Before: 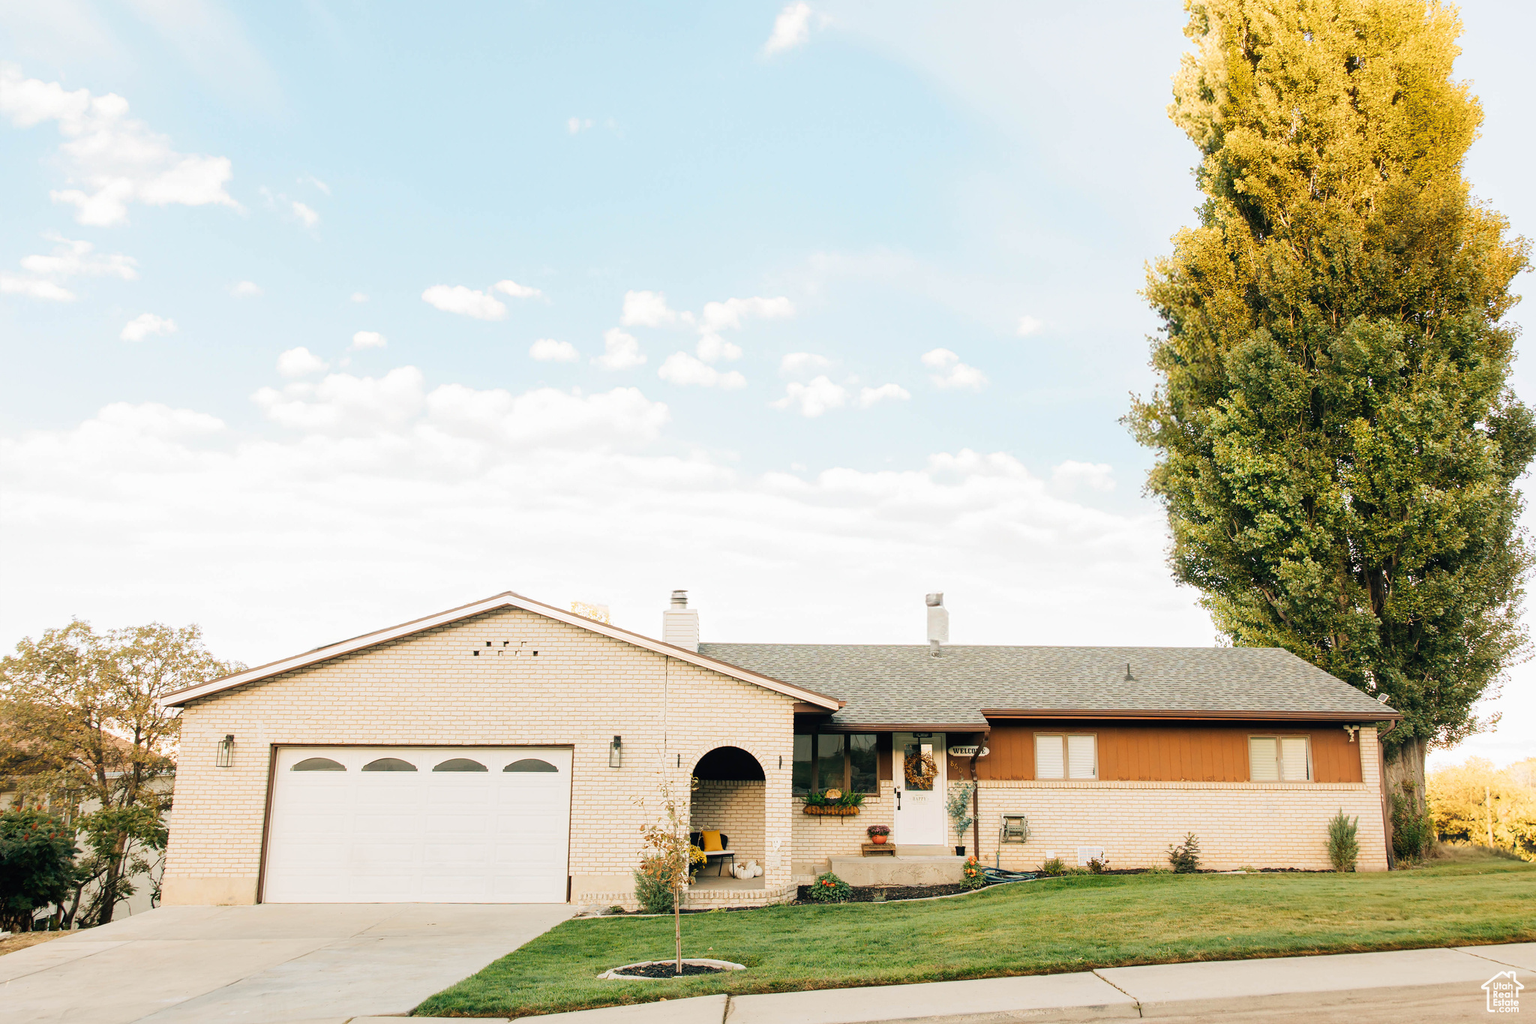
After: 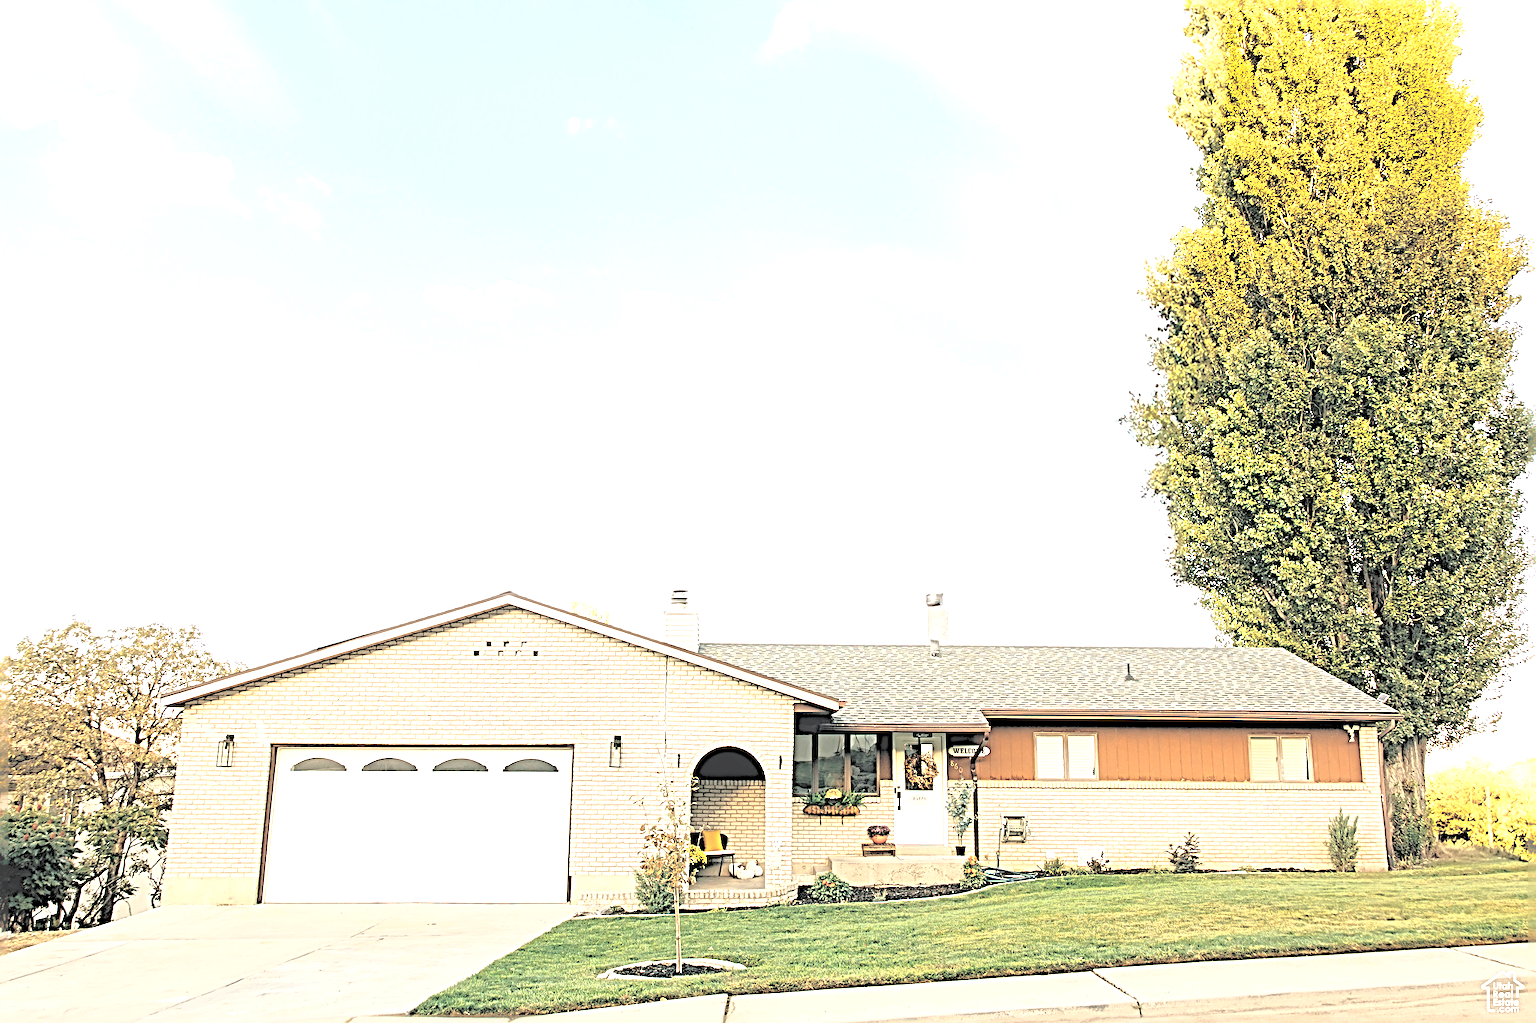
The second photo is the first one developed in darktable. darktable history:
base curve: curves: ch0 [(0, 0) (0.564, 0.291) (0.802, 0.731) (1, 1)]
exposure: black level correction 0, exposure 0.7 EV, compensate exposure bias true, compensate highlight preservation false
contrast brightness saturation: brightness 1
sharpen: radius 4.001, amount 2
